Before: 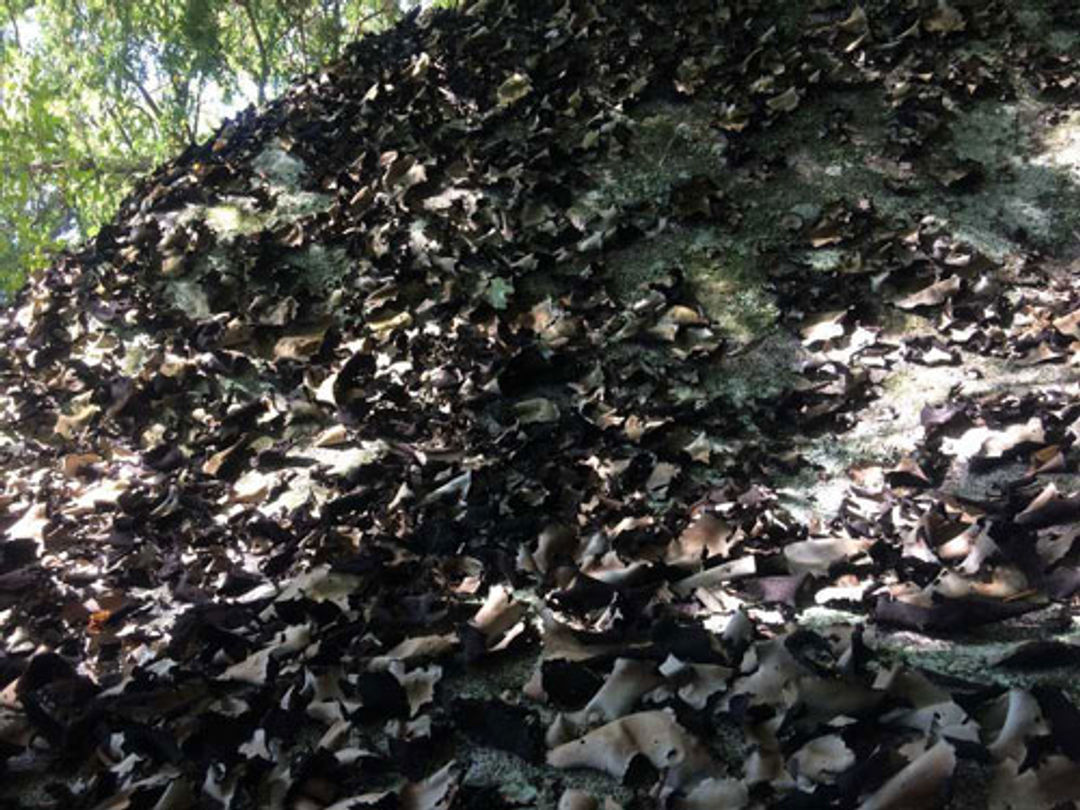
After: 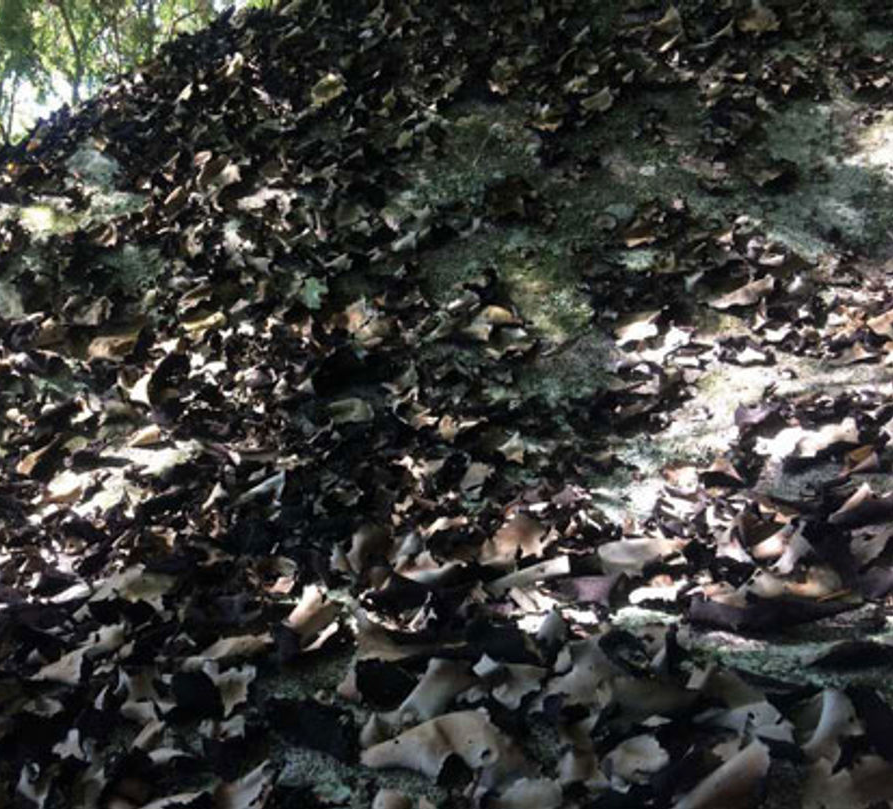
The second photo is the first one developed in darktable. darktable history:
crop: left 17.252%, bottom 0.016%
